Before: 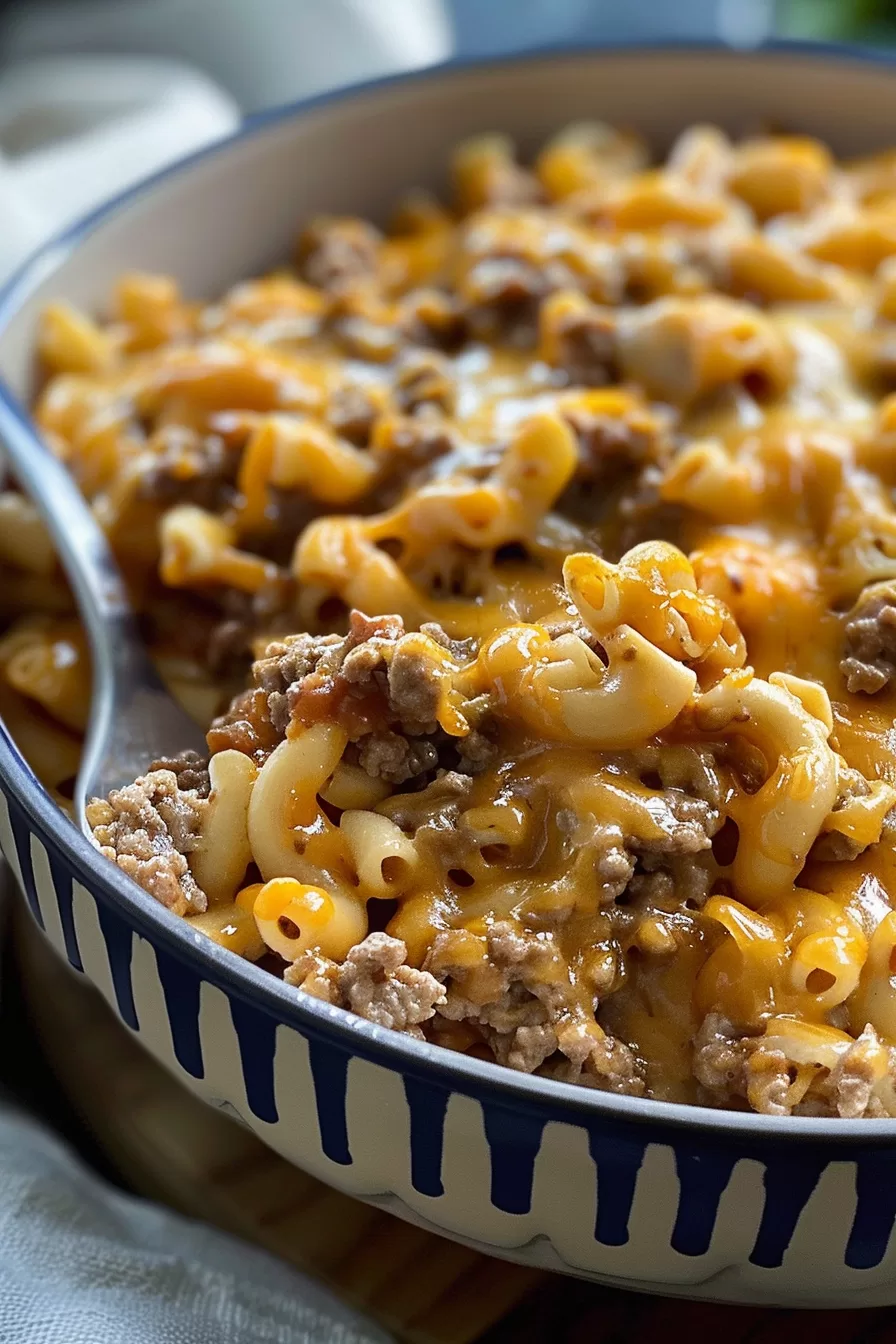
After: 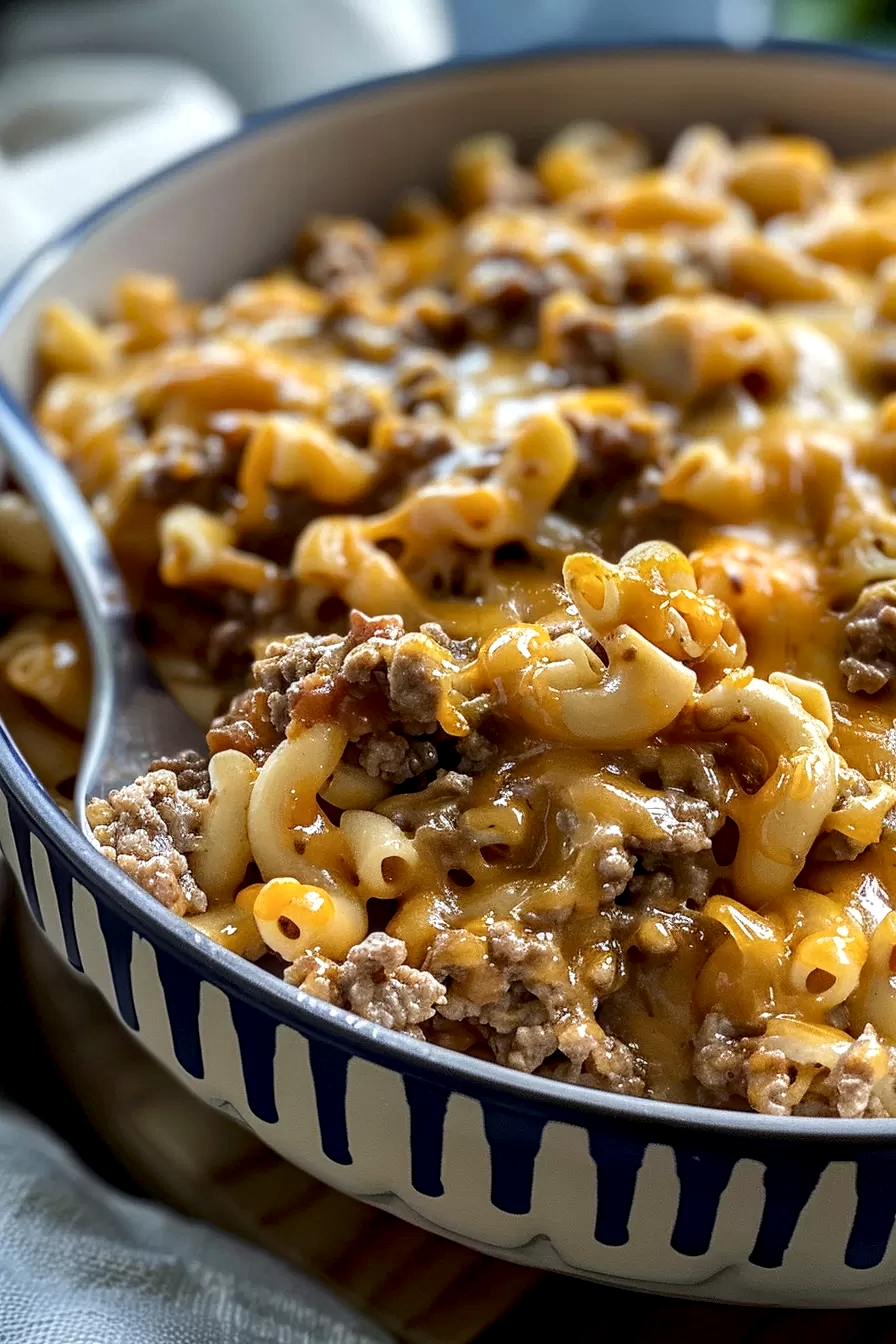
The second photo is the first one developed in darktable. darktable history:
local contrast: detail 144%
exposure: exposure -0.071 EV, compensate exposure bias true, compensate highlight preservation false
